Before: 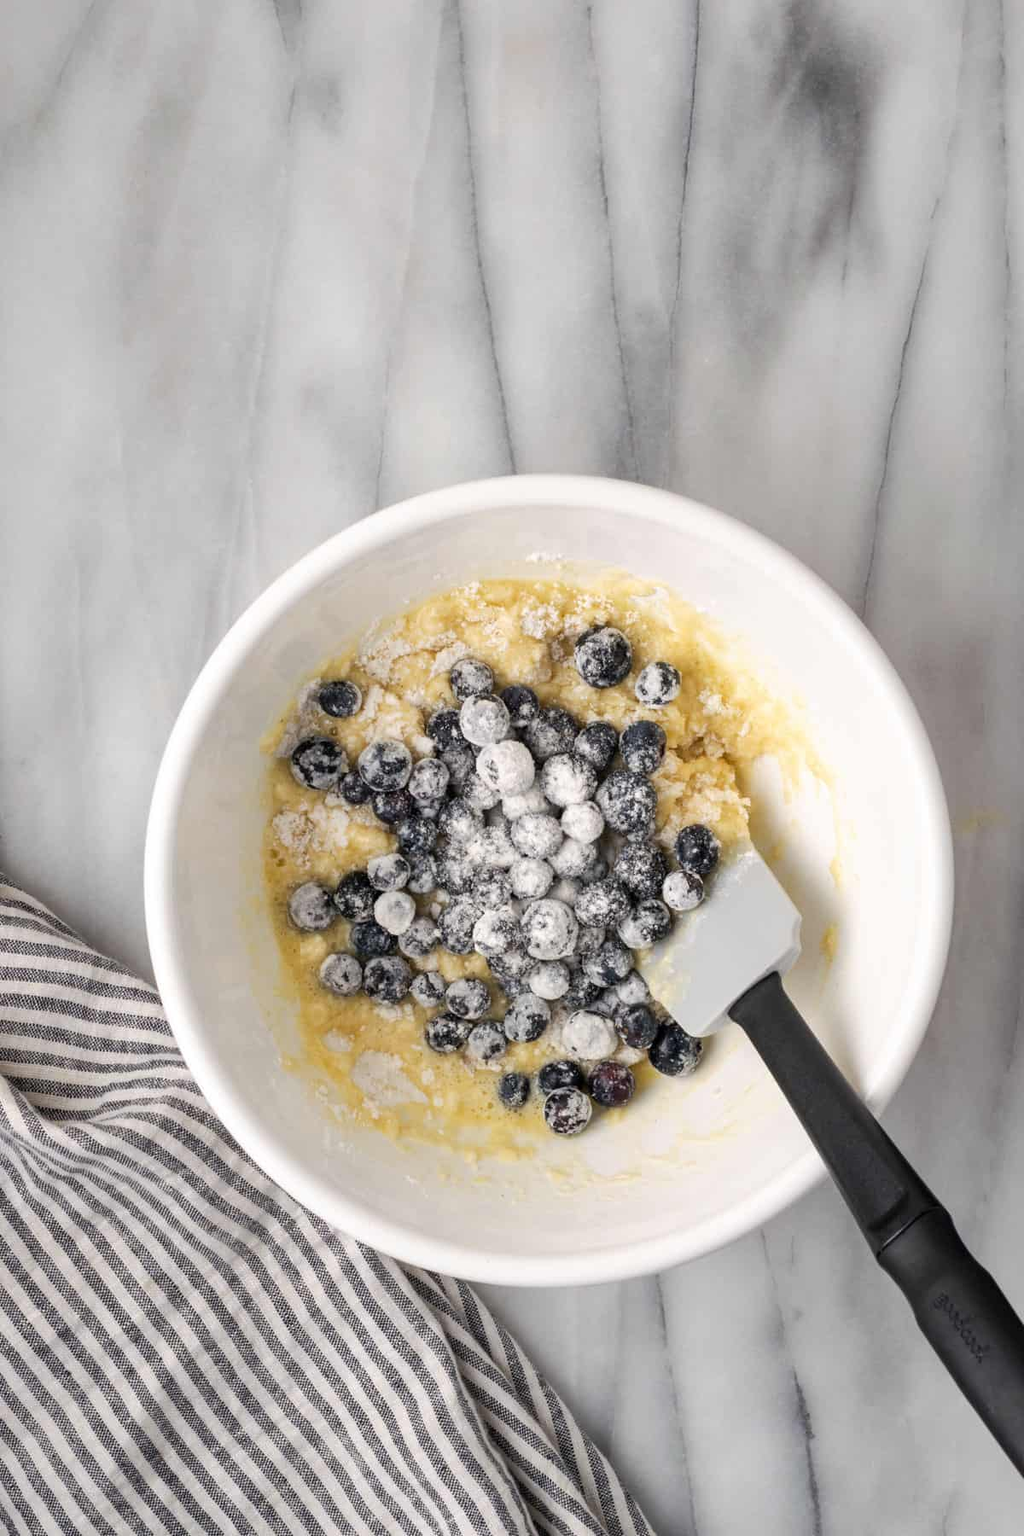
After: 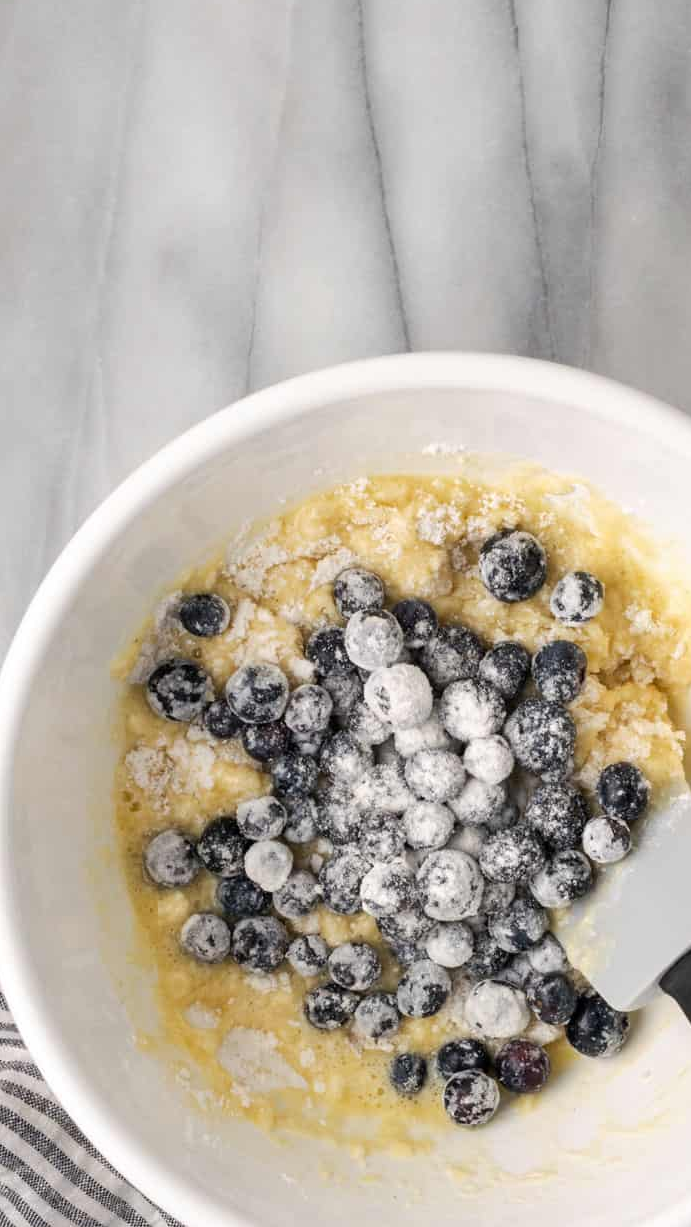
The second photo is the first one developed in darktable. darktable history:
crop: left 16.229%, top 11.364%, right 26.156%, bottom 20.428%
